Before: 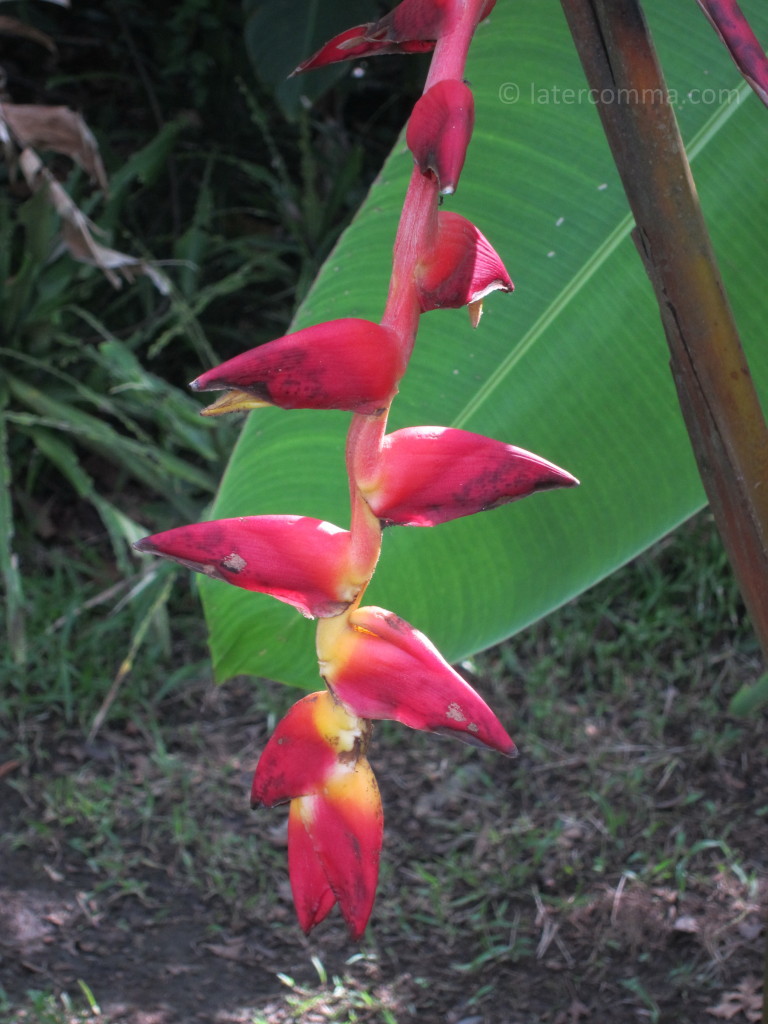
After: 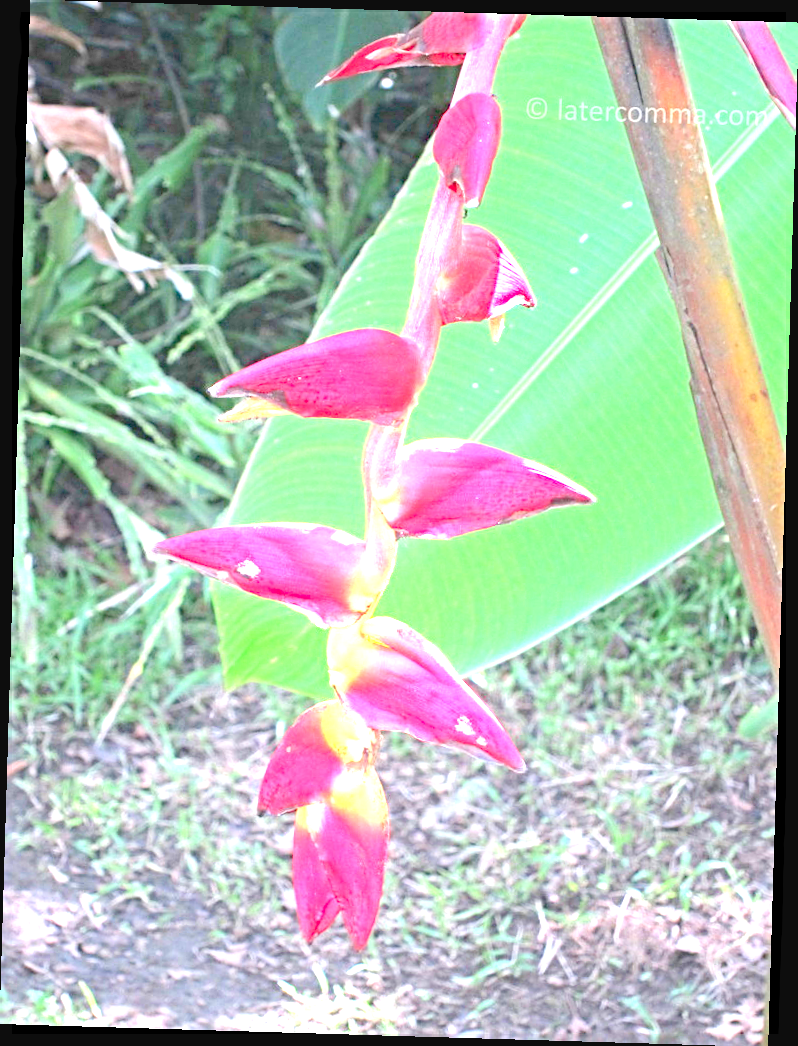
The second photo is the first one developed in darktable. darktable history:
sharpen: radius 4.883
levels: levels [0.008, 0.318, 0.836]
rotate and perspective: rotation 1.72°, automatic cropping off
exposure: black level correction 0, exposure 1.2 EV, compensate exposure bias true, compensate highlight preservation false
